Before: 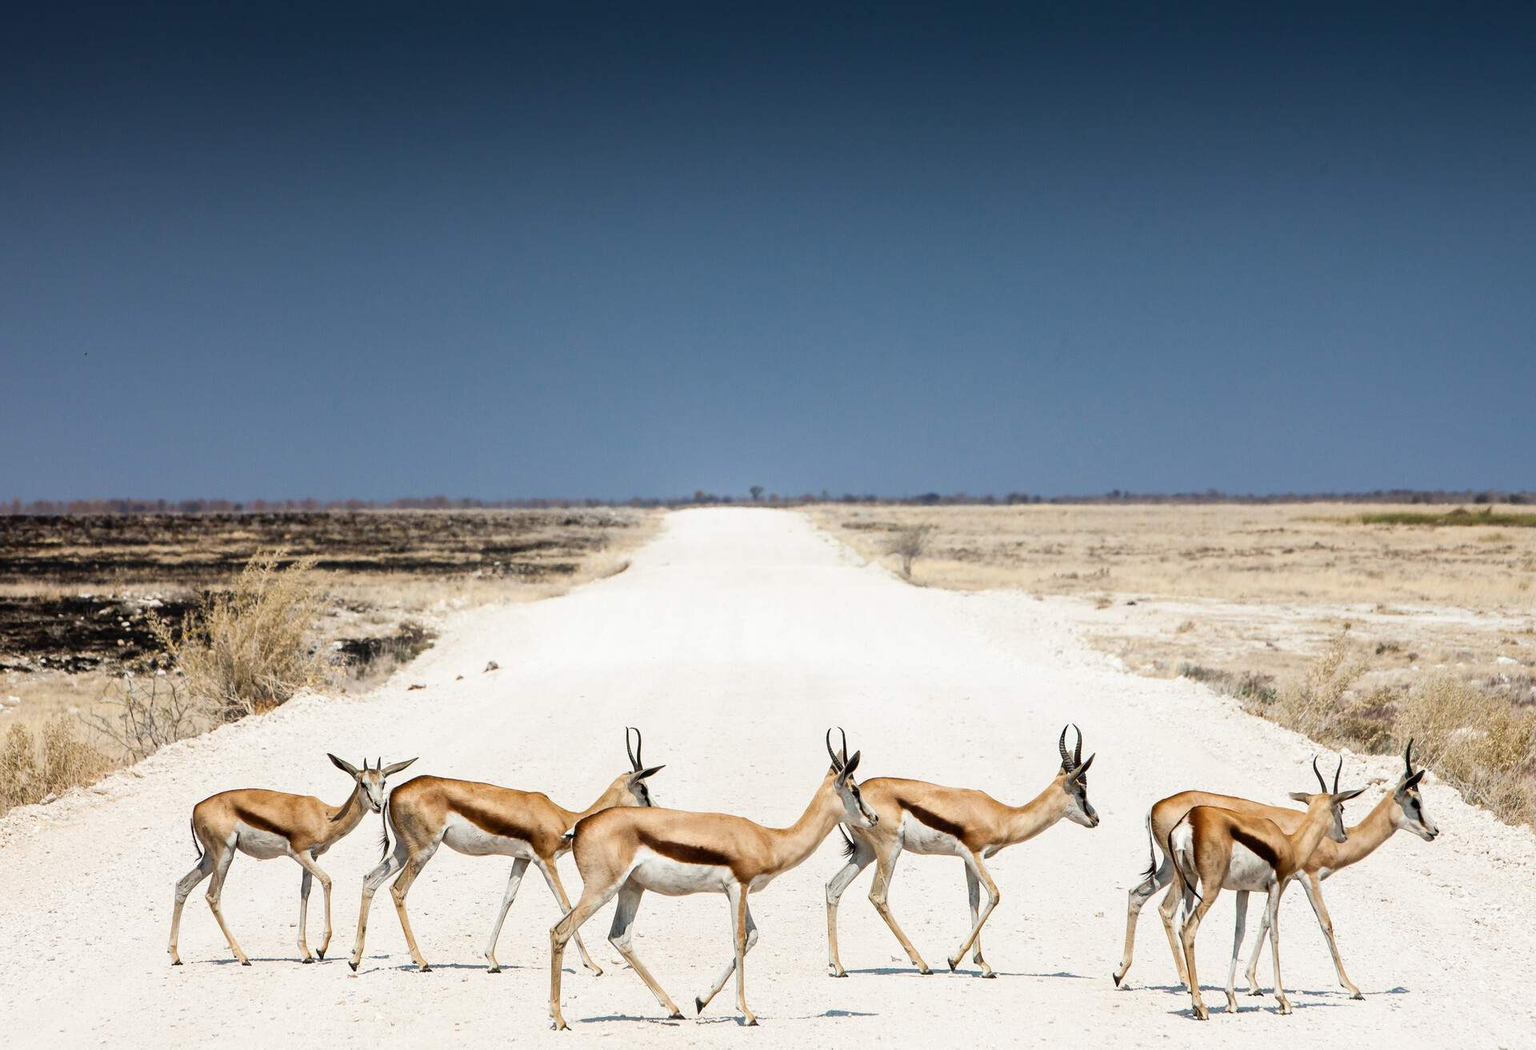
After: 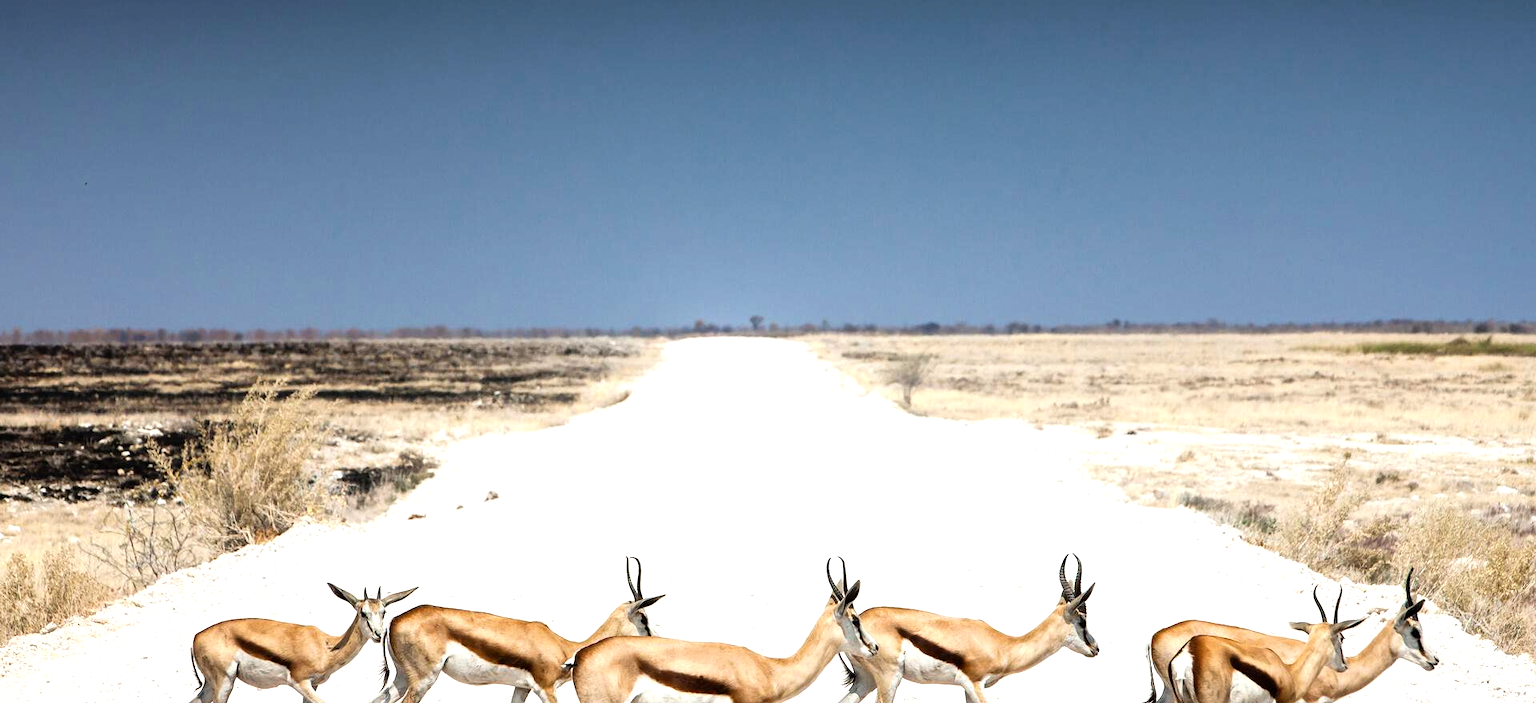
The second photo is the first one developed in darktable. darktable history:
crop: top 16.263%, bottom 16.738%
exposure: exposure 0.127 EV, compensate highlight preservation false
tone equalizer: -8 EV -0.431 EV, -7 EV -0.392 EV, -6 EV -0.348 EV, -5 EV -0.195 EV, -3 EV 0.19 EV, -2 EV 0.348 EV, -1 EV 0.392 EV, +0 EV 0.407 EV
